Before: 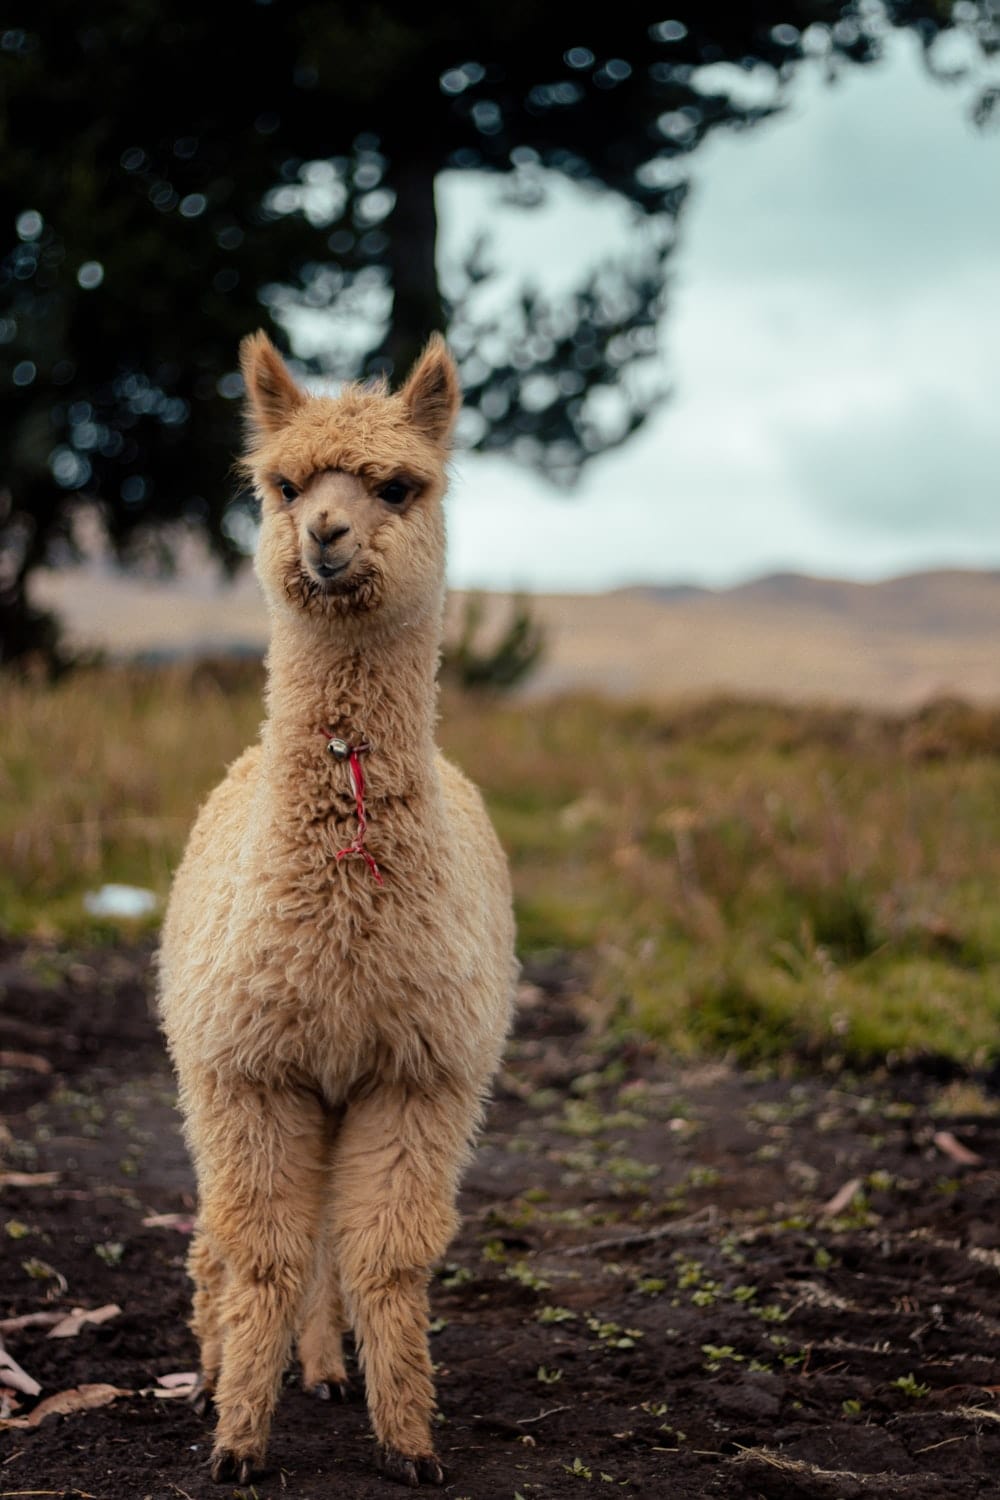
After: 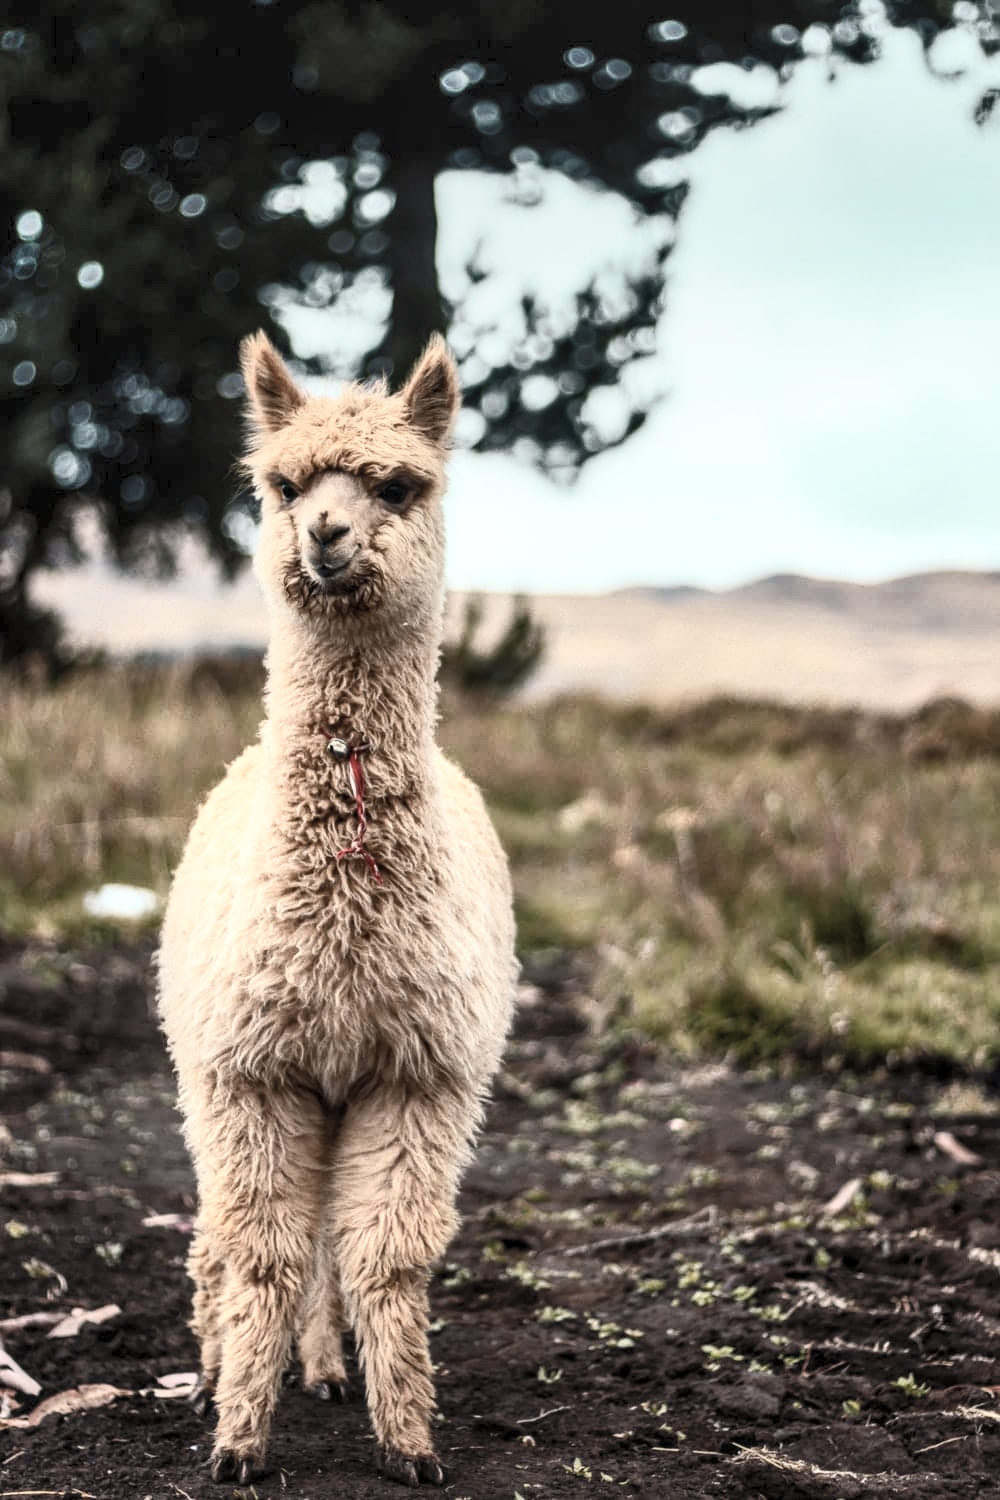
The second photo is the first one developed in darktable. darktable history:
contrast brightness saturation: contrast 0.57, brightness 0.57, saturation -0.34
local contrast: detail 130%
shadows and highlights: soften with gaussian
